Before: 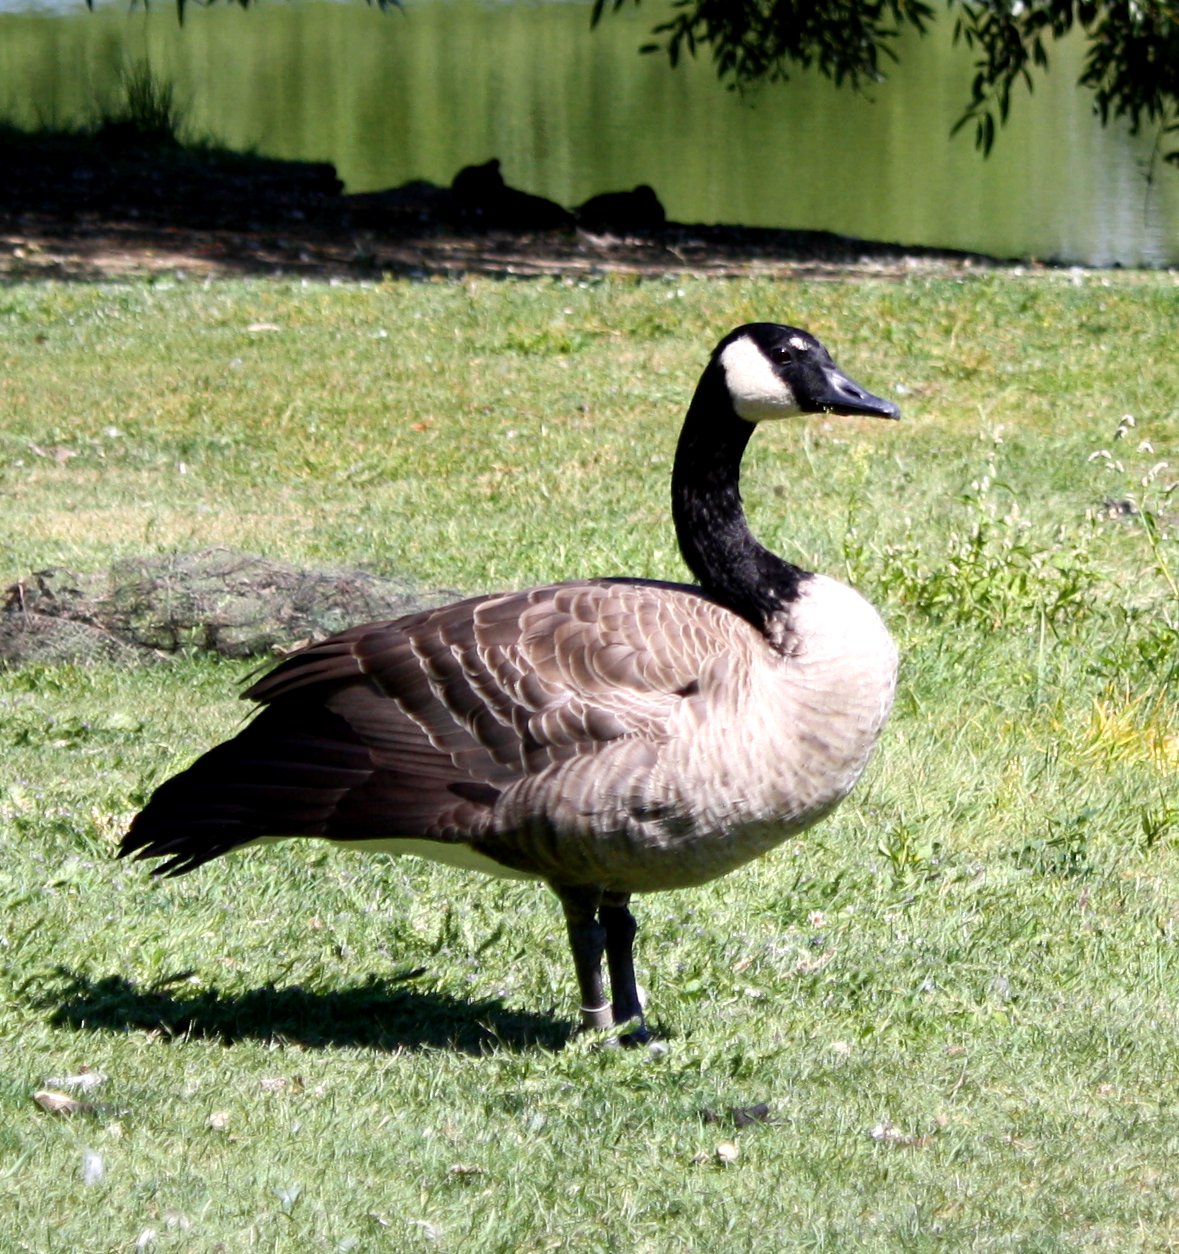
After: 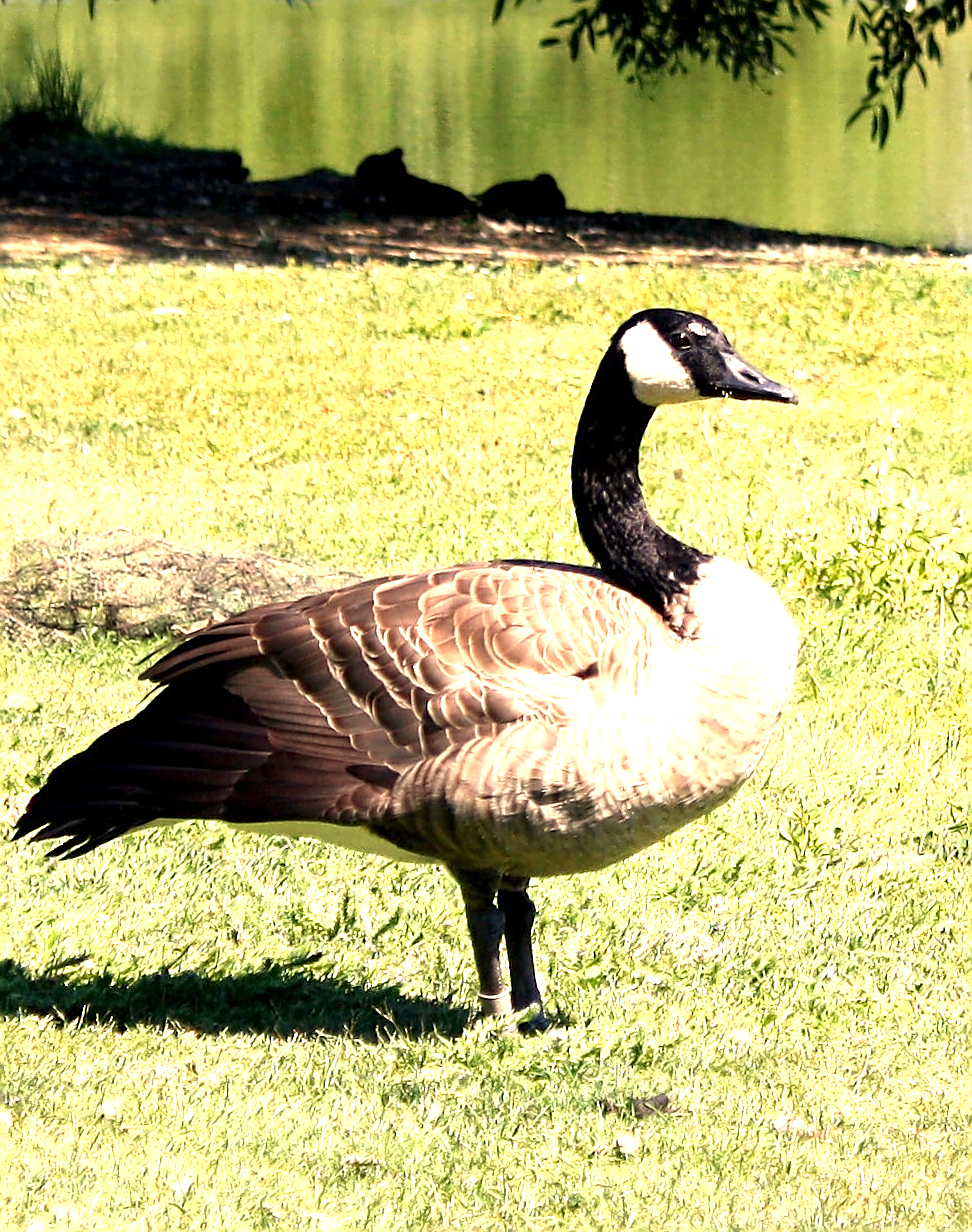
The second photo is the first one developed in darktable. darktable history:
sharpen: radius 1.4, amount 1.25, threshold 0.7
white balance: red 1.138, green 0.996, blue 0.812
crop: left 7.598%, right 7.873%
exposure: exposure 1.061 EV, compensate highlight preservation false
rotate and perspective: rotation 0.226°, lens shift (vertical) -0.042, crop left 0.023, crop right 0.982, crop top 0.006, crop bottom 0.994
